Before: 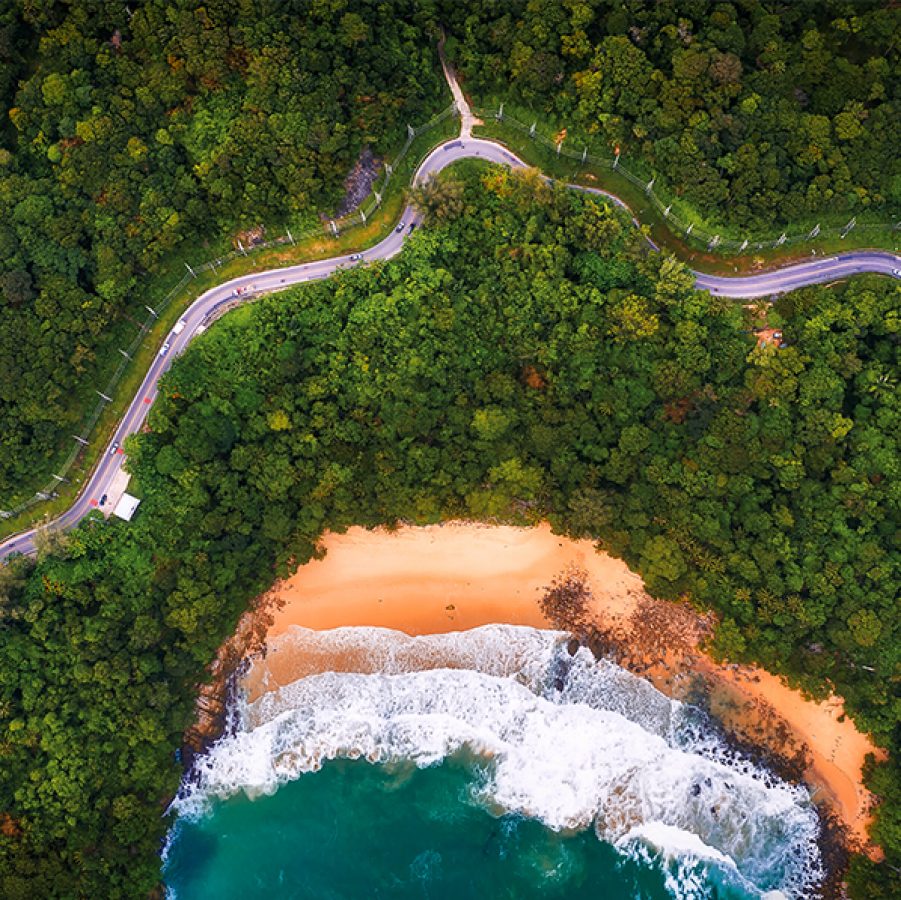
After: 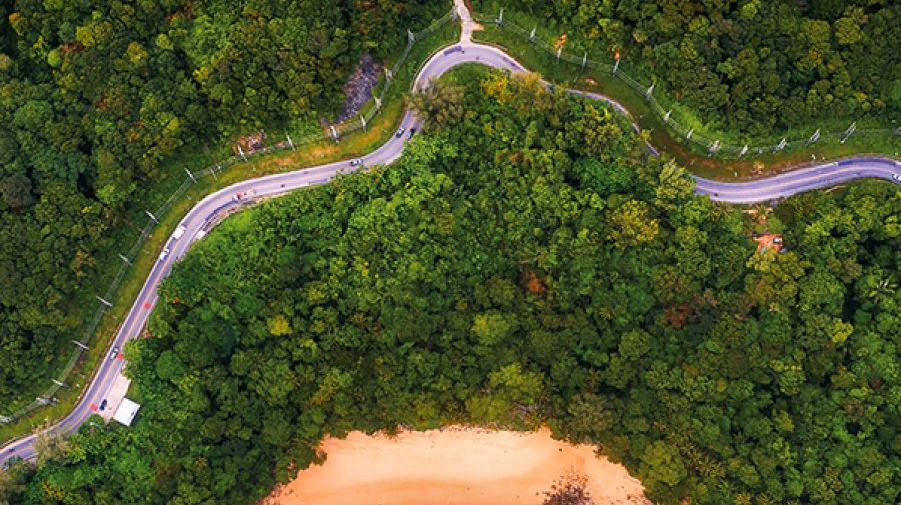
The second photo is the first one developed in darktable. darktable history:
crop and rotate: top 10.605%, bottom 33.274%
shadows and highlights: shadows 20.91, highlights -82.73, soften with gaussian
